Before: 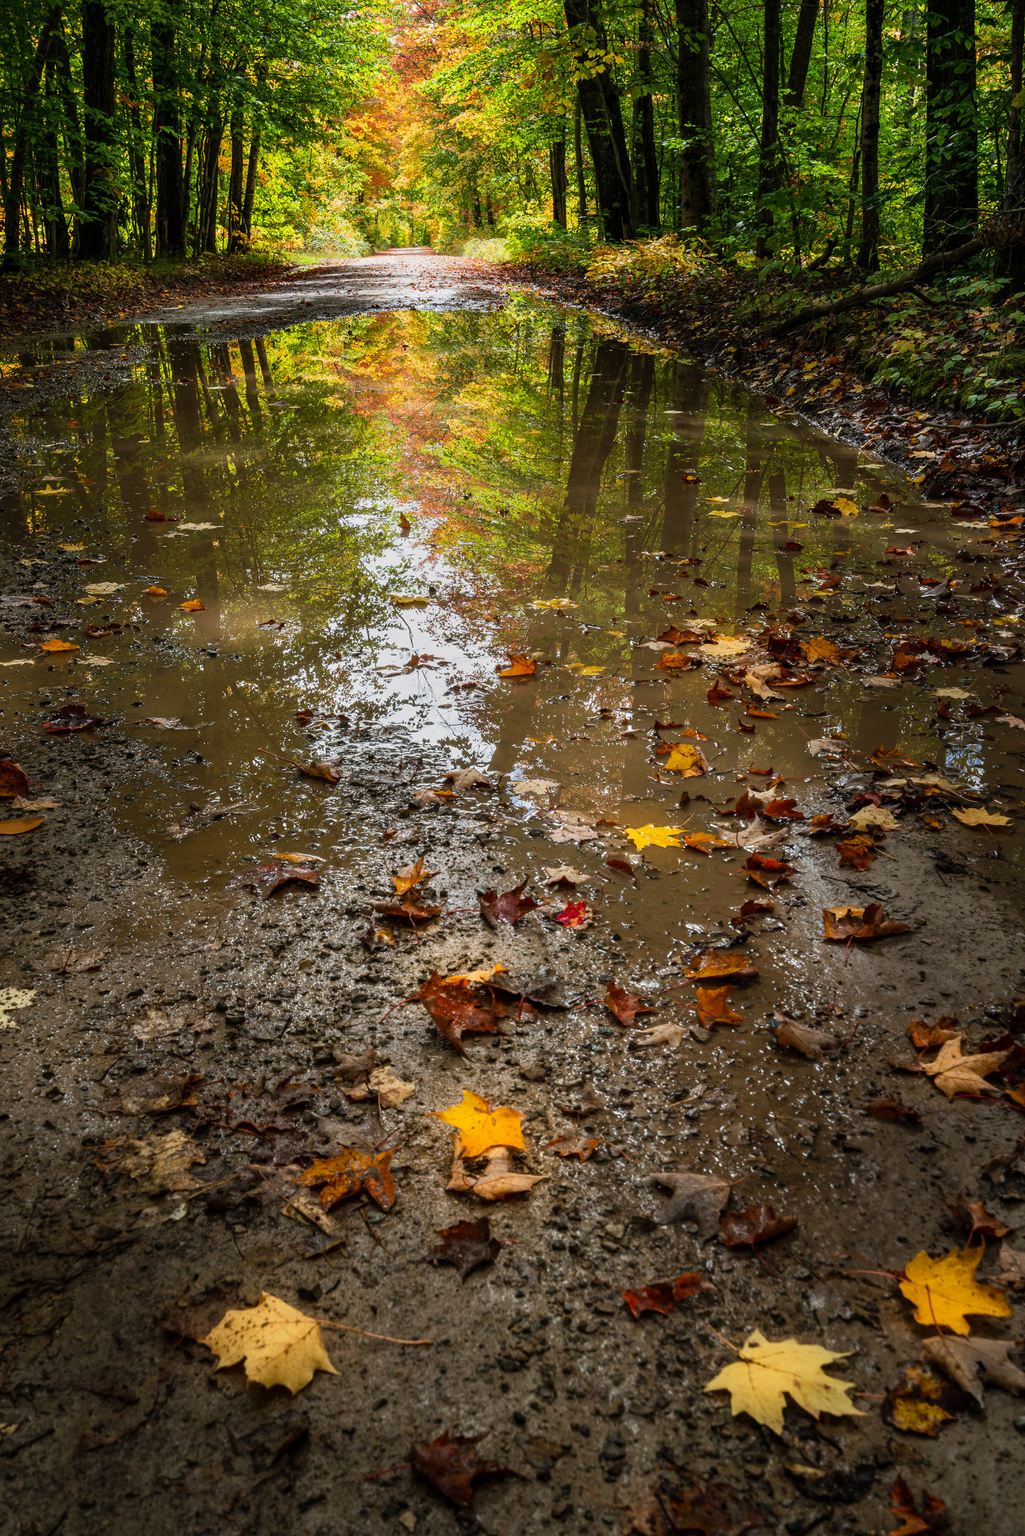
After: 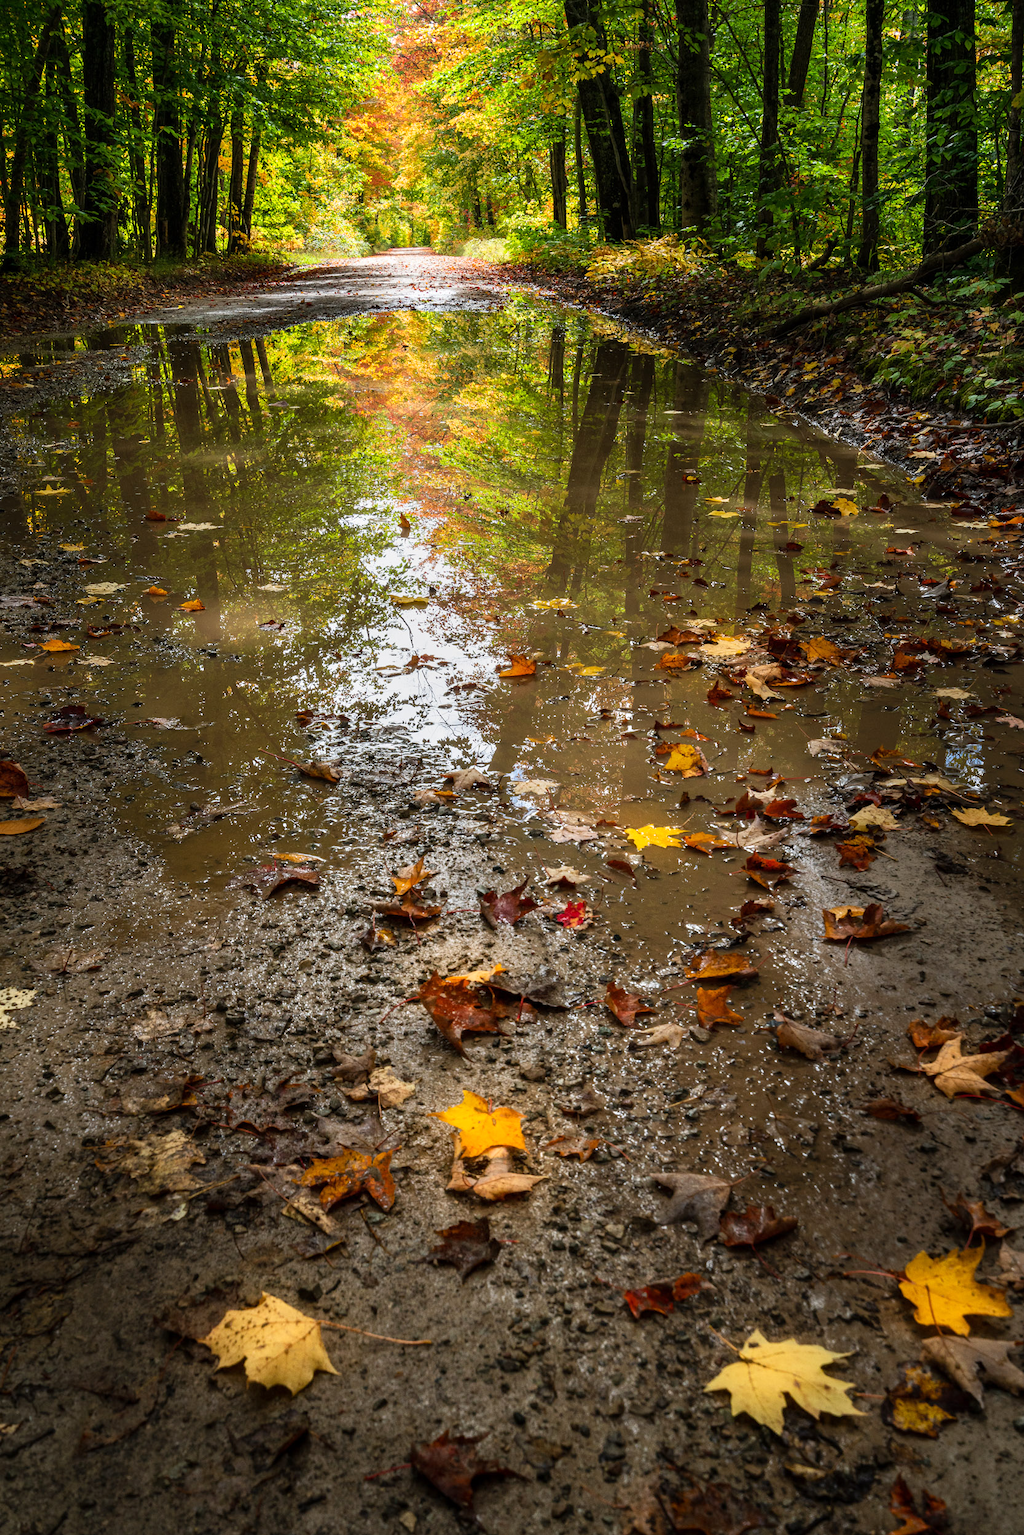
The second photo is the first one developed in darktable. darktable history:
exposure: exposure 0.217 EV, compensate highlight preservation false
